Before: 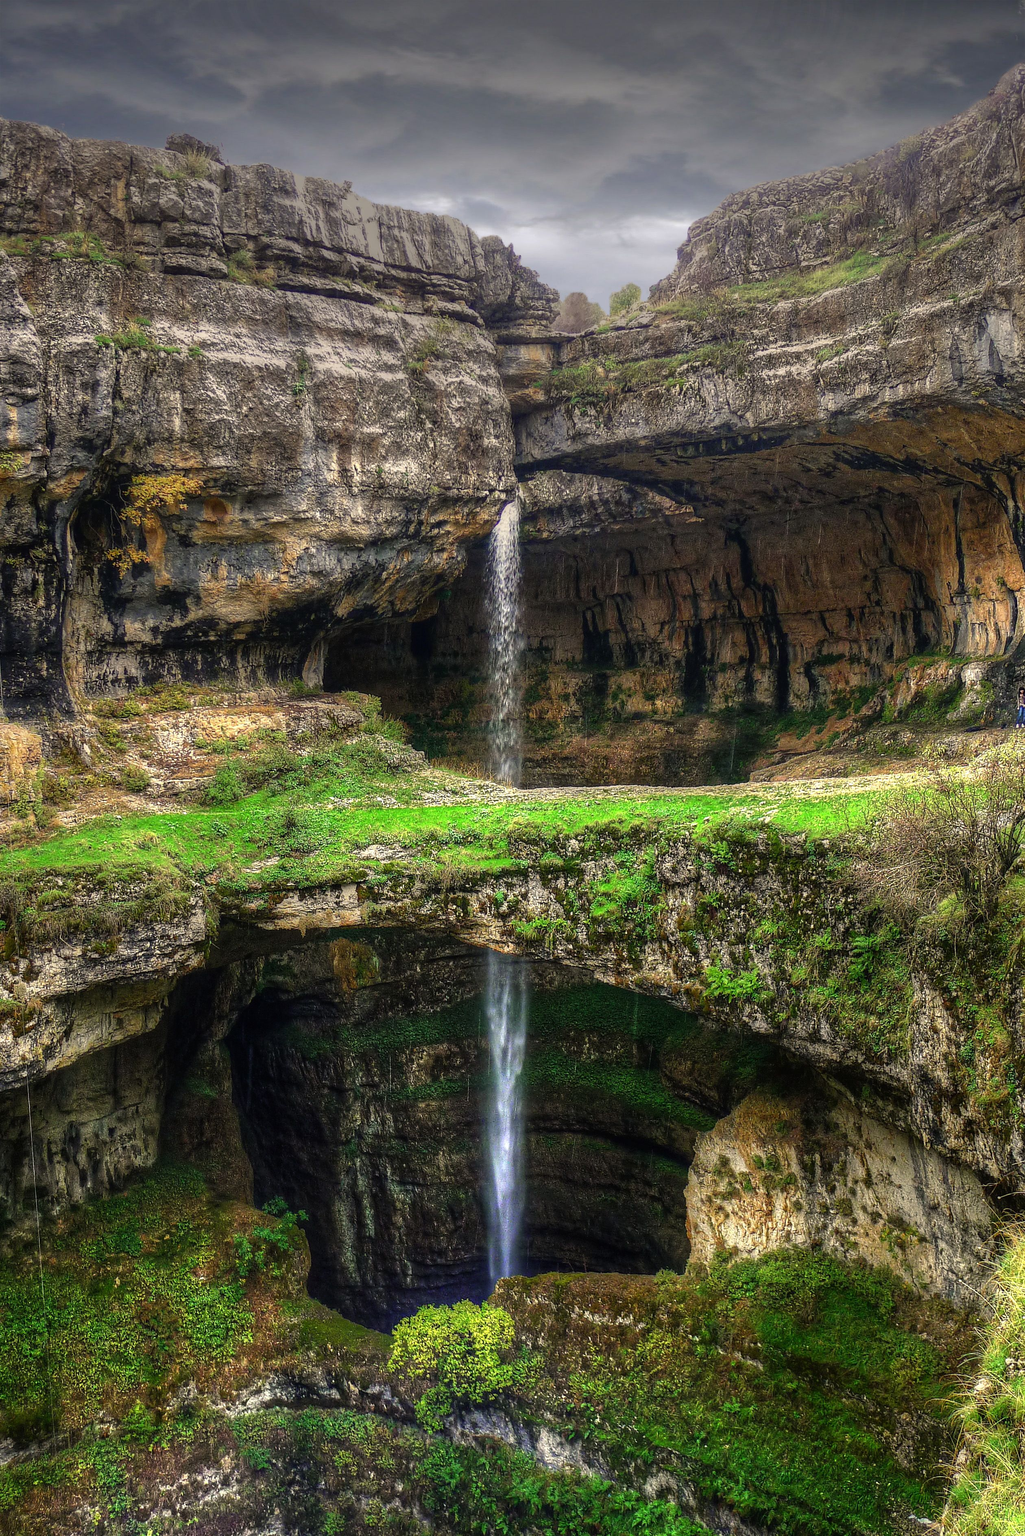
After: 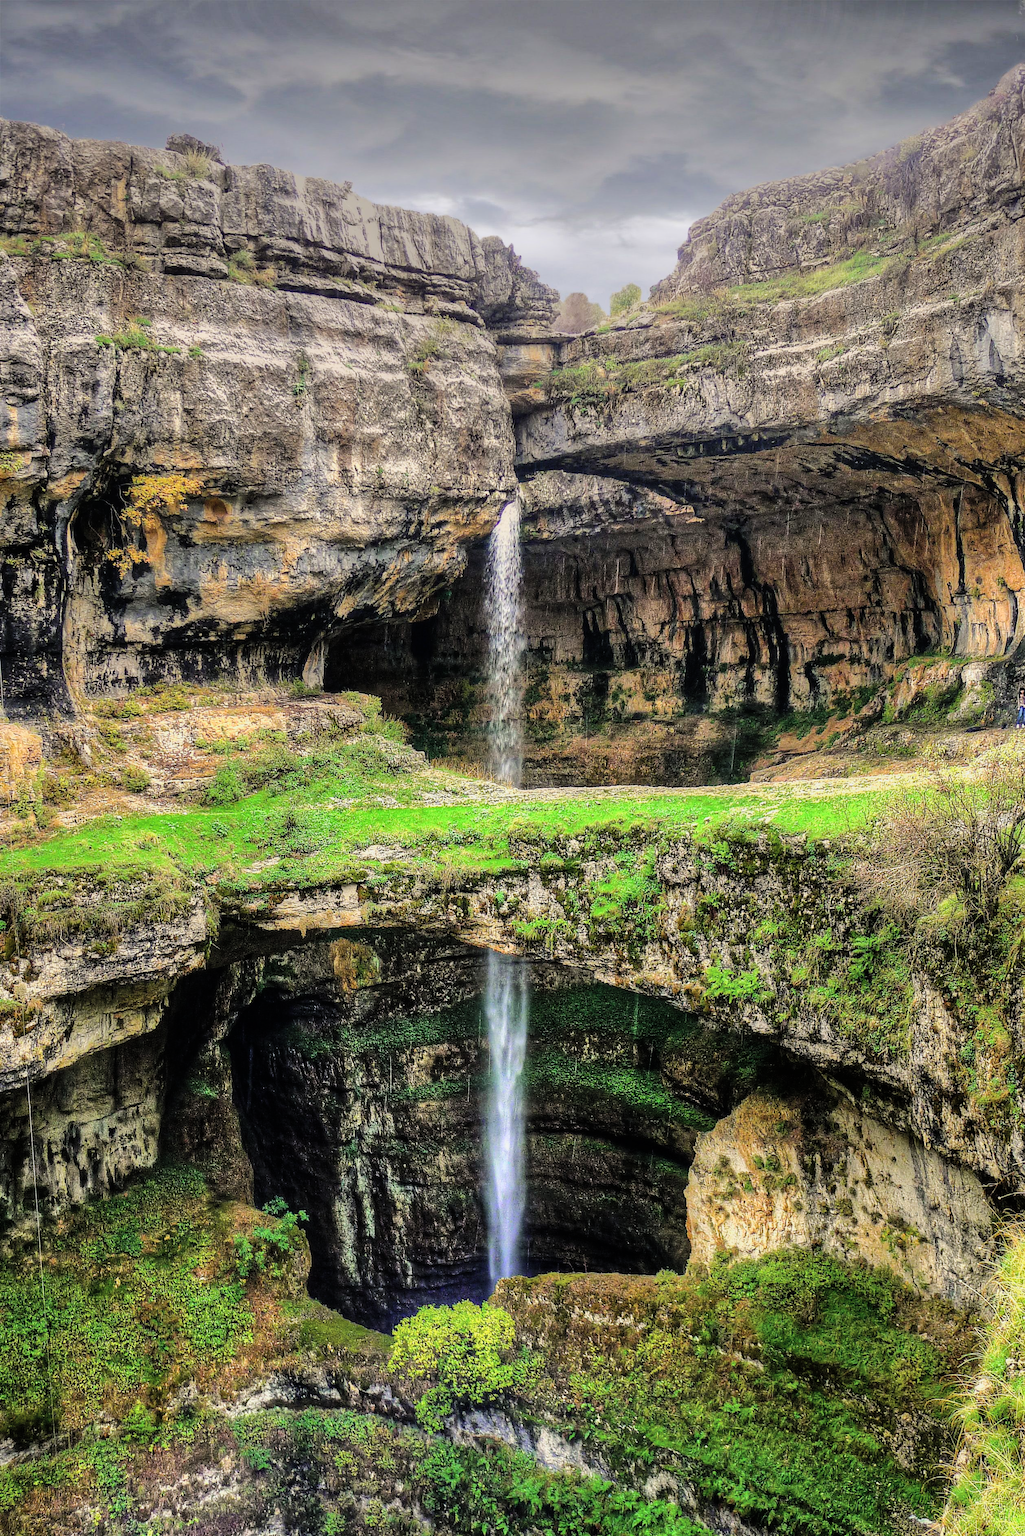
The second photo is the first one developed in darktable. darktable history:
color balance rgb: power › hue 72.99°, linear chroma grading › global chroma 8.94%, perceptual saturation grading › global saturation 0.34%, perceptual brilliance grading › global brilliance 11.362%
shadows and highlights: white point adjustment 0.976, soften with gaussian
filmic rgb: black relative exposure -7.65 EV, white relative exposure 4.56 EV, threshold 3.01 EV, hardness 3.61, enable highlight reconstruction true
tone curve: curves: ch0 [(0, 0) (0.003, 0.004) (0.011, 0.015) (0.025, 0.033) (0.044, 0.058) (0.069, 0.091) (0.1, 0.131) (0.136, 0.178) (0.177, 0.232) (0.224, 0.294) (0.277, 0.362) (0.335, 0.434) (0.399, 0.512) (0.468, 0.582) (0.543, 0.646) (0.623, 0.713) (0.709, 0.783) (0.801, 0.876) (0.898, 0.938) (1, 1)], color space Lab, independent channels, preserve colors none
